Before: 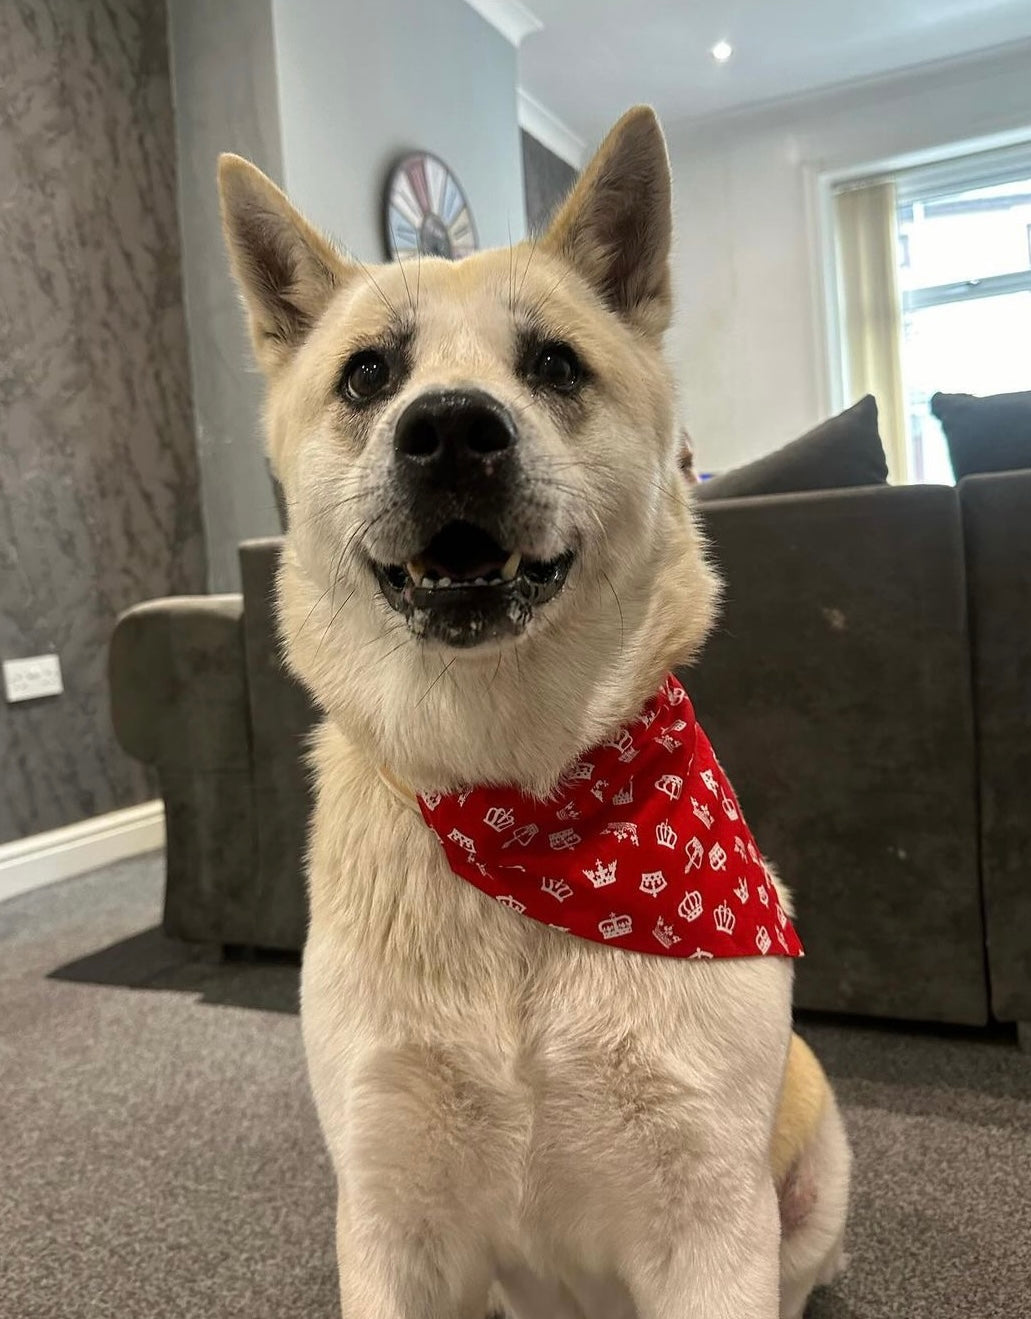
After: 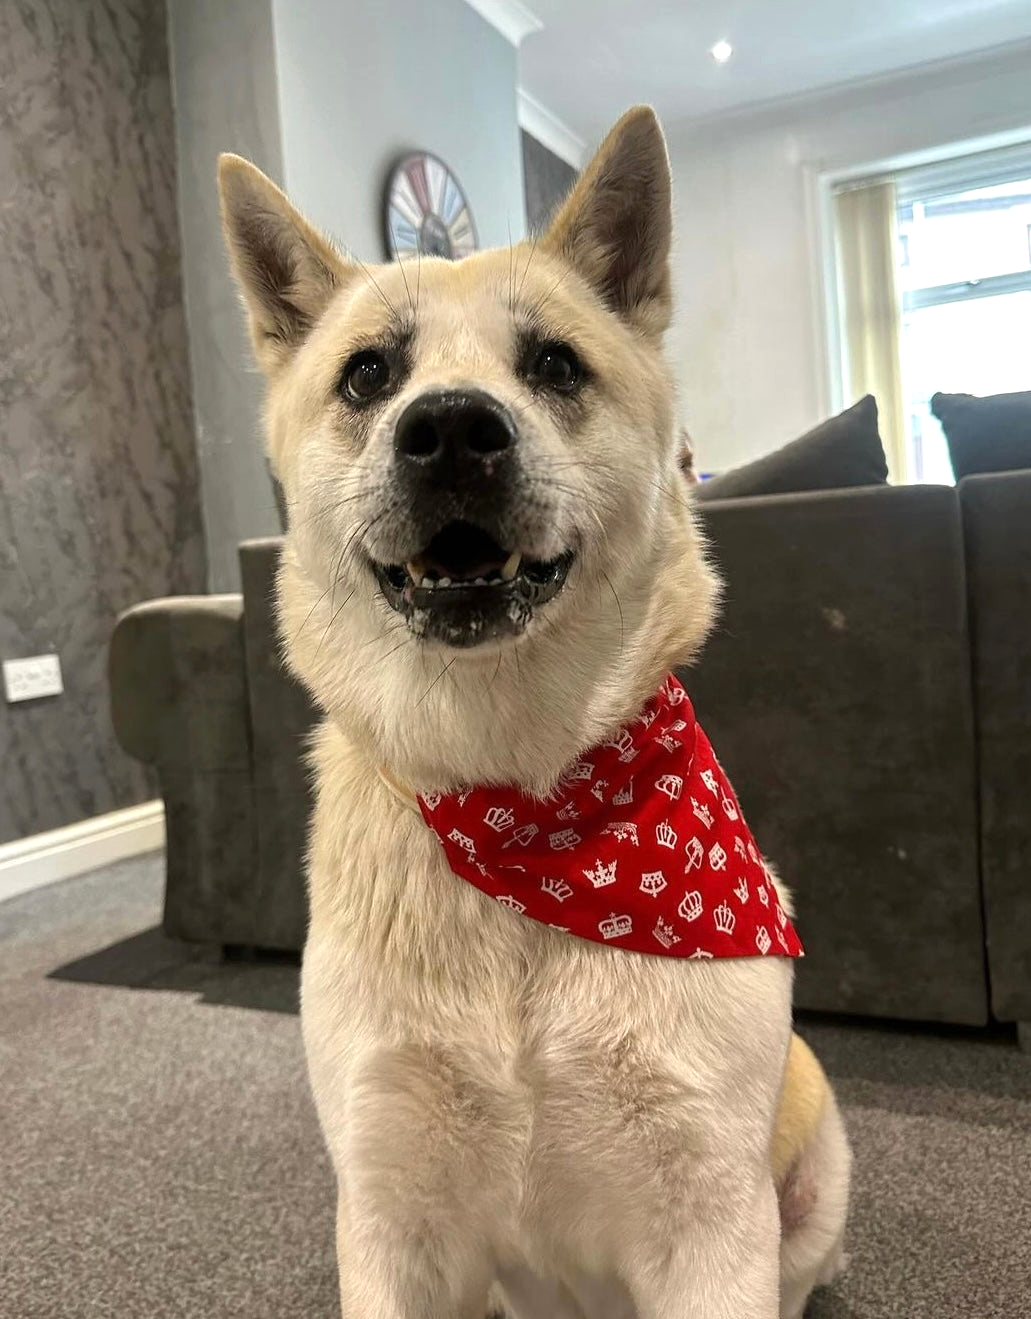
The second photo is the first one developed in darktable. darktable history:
exposure: exposure 0.21 EV, compensate highlight preservation false
